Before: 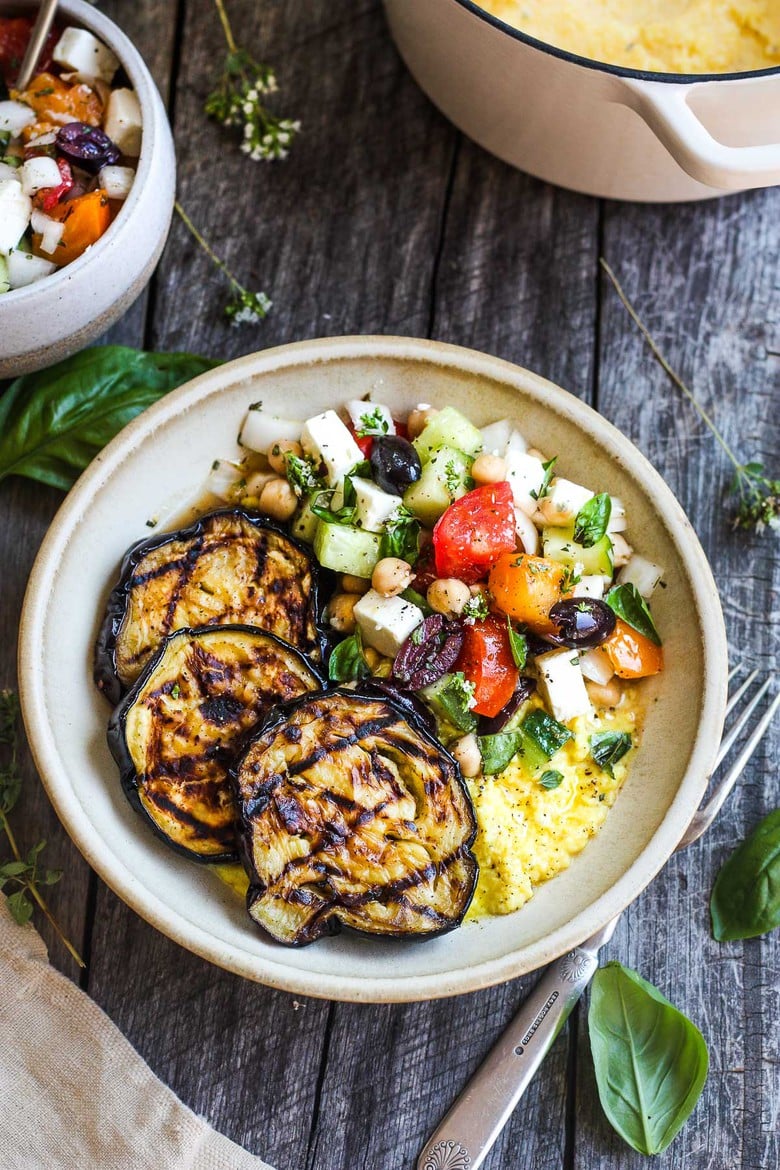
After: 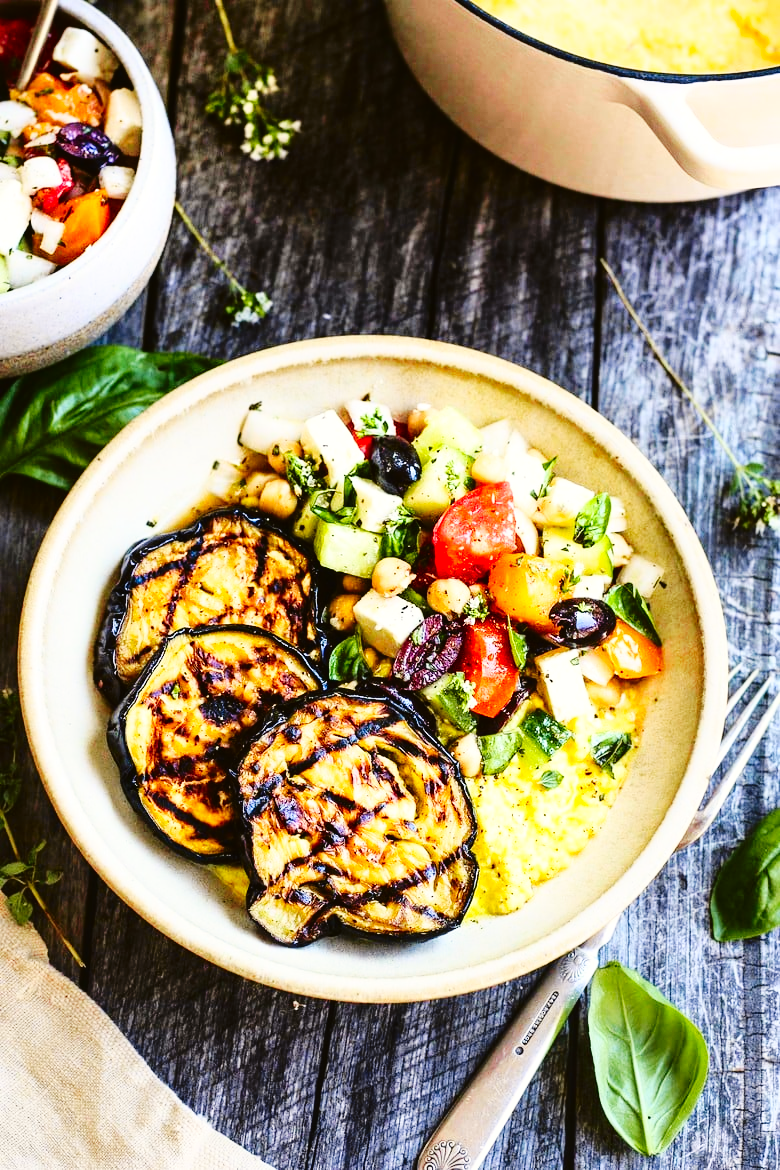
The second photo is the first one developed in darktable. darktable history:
base curve: curves: ch0 [(0, 0) (0.036, 0.025) (0.121, 0.166) (0.206, 0.329) (0.605, 0.79) (1, 1)], preserve colors none
tone curve: curves: ch0 [(0, 0.021) (0.049, 0.044) (0.152, 0.14) (0.328, 0.377) (0.473, 0.543) (0.641, 0.705) (0.85, 0.894) (1, 0.969)]; ch1 [(0, 0) (0.302, 0.331) (0.433, 0.432) (0.472, 0.47) (0.502, 0.503) (0.527, 0.521) (0.564, 0.58) (0.614, 0.626) (0.677, 0.701) (0.859, 0.885) (1, 1)]; ch2 [(0, 0) (0.33, 0.301) (0.447, 0.44) (0.487, 0.496) (0.502, 0.516) (0.535, 0.563) (0.565, 0.593) (0.608, 0.638) (1, 1)], color space Lab, independent channels, preserve colors none
levels: levels [0, 0.48, 0.961]
